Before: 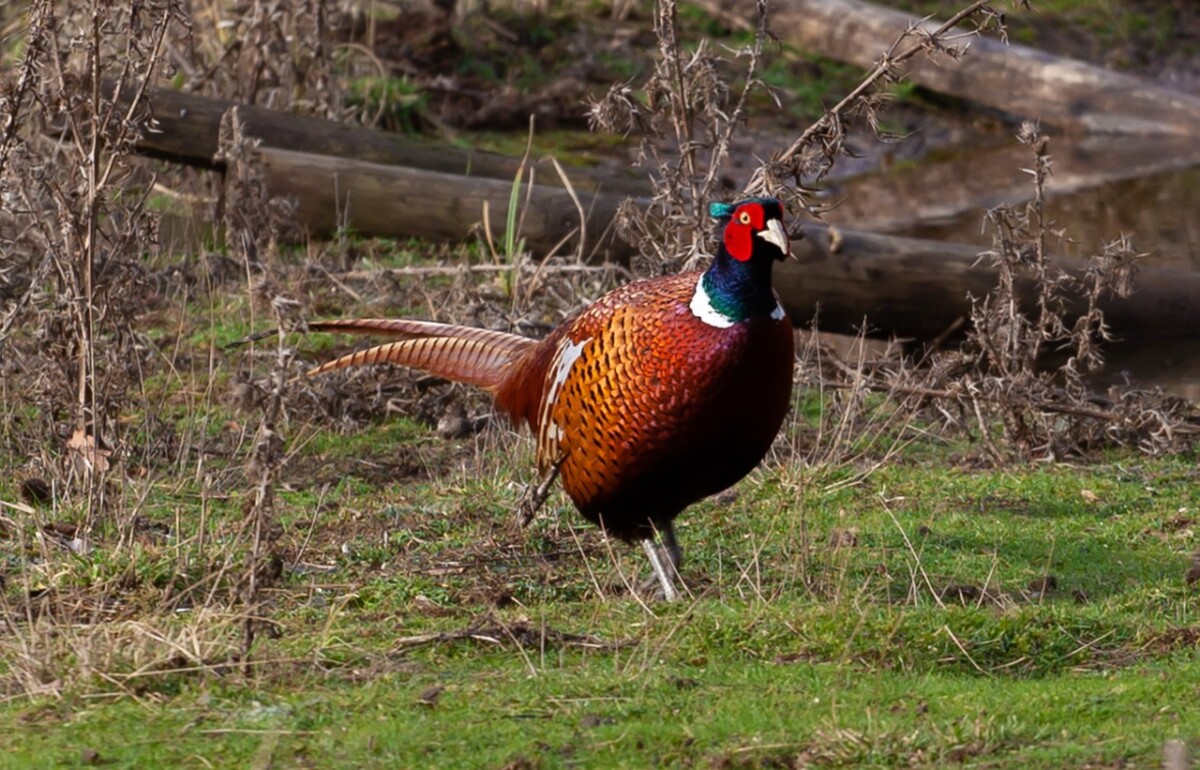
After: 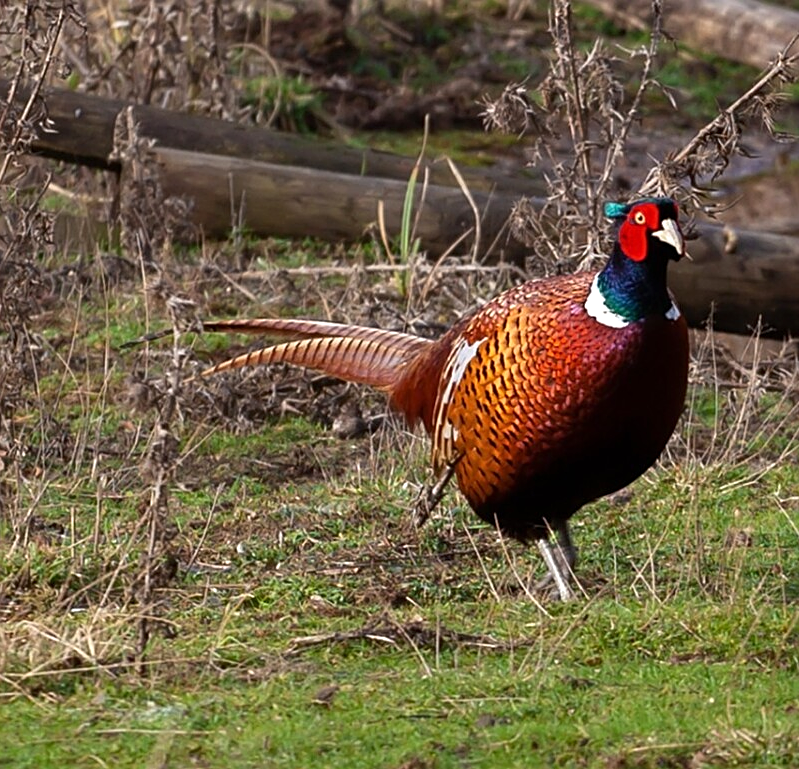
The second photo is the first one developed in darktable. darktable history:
sharpen: on, module defaults
exposure: exposure 0.217 EV, compensate highlight preservation false
crop and rotate: left 8.786%, right 24.548%
